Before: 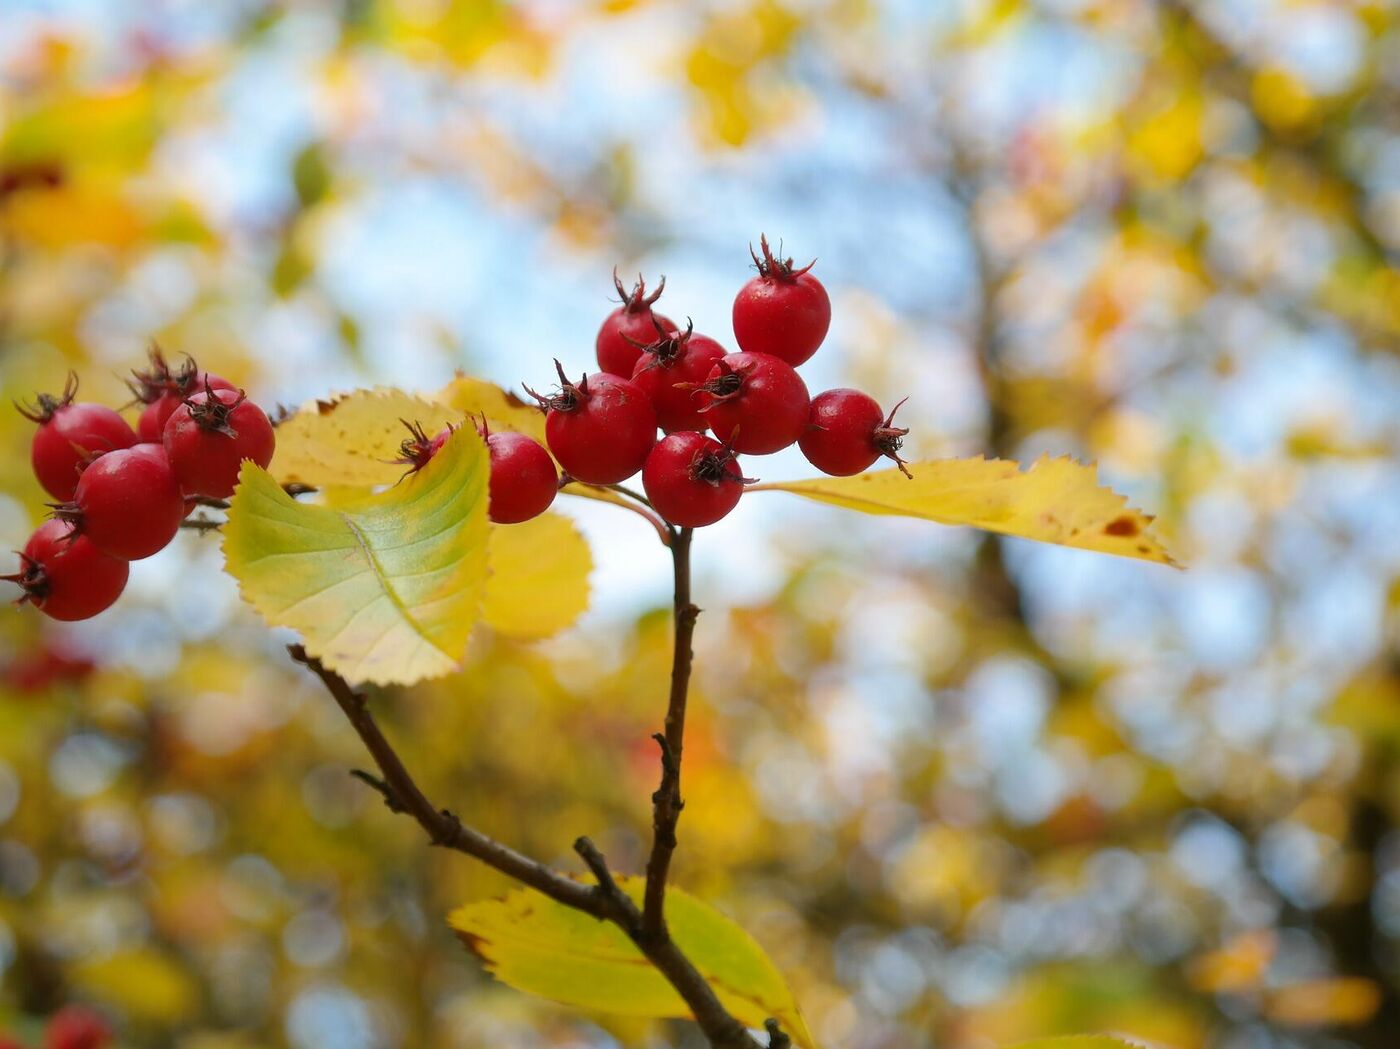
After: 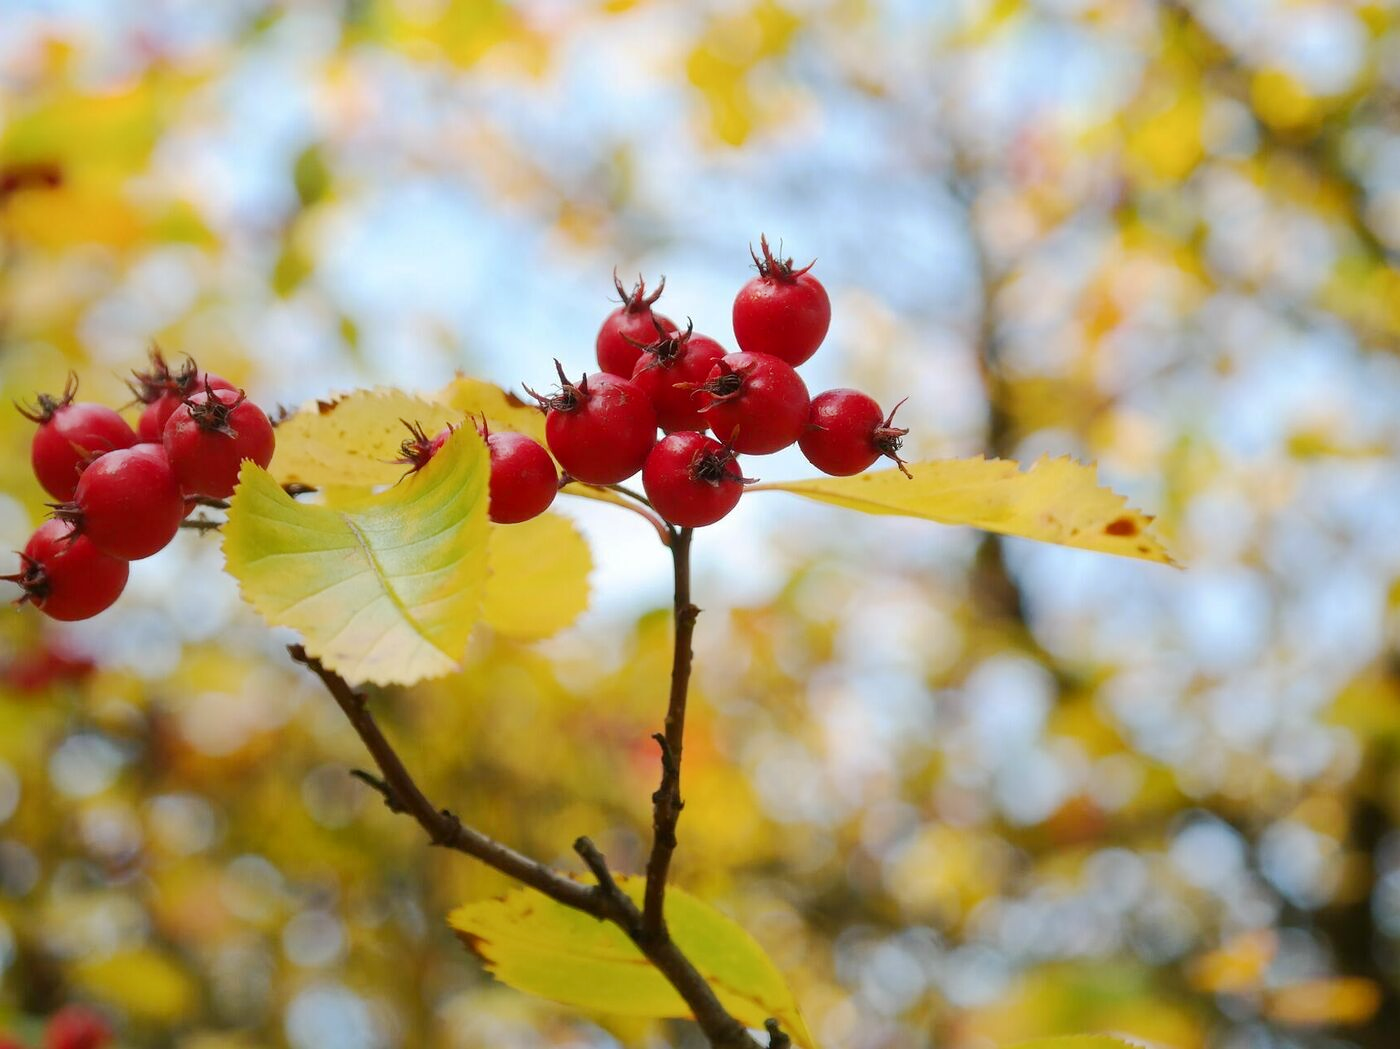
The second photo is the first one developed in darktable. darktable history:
tone curve: curves: ch0 [(0, 0) (0.003, 0.003) (0.011, 0.011) (0.025, 0.024) (0.044, 0.043) (0.069, 0.068) (0.1, 0.097) (0.136, 0.132) (0.177, 0.173) (0.224, 0.219) (0.277, 0.27) (0.335, 0.327) (0.399, 0.389) (0.468, 0.457) (0.543, 0.549) (0.623, 0.628) (0.709, 0.713) (0.801, 0.803) (0.898, 0.899) (1, 1)], color space Lab, independent channels, preserve colors none
base curve: curves: ch0 [(0, 0) (0.262, 0.32) (0.722, 0.705) (1, 1)], preserve colors none
